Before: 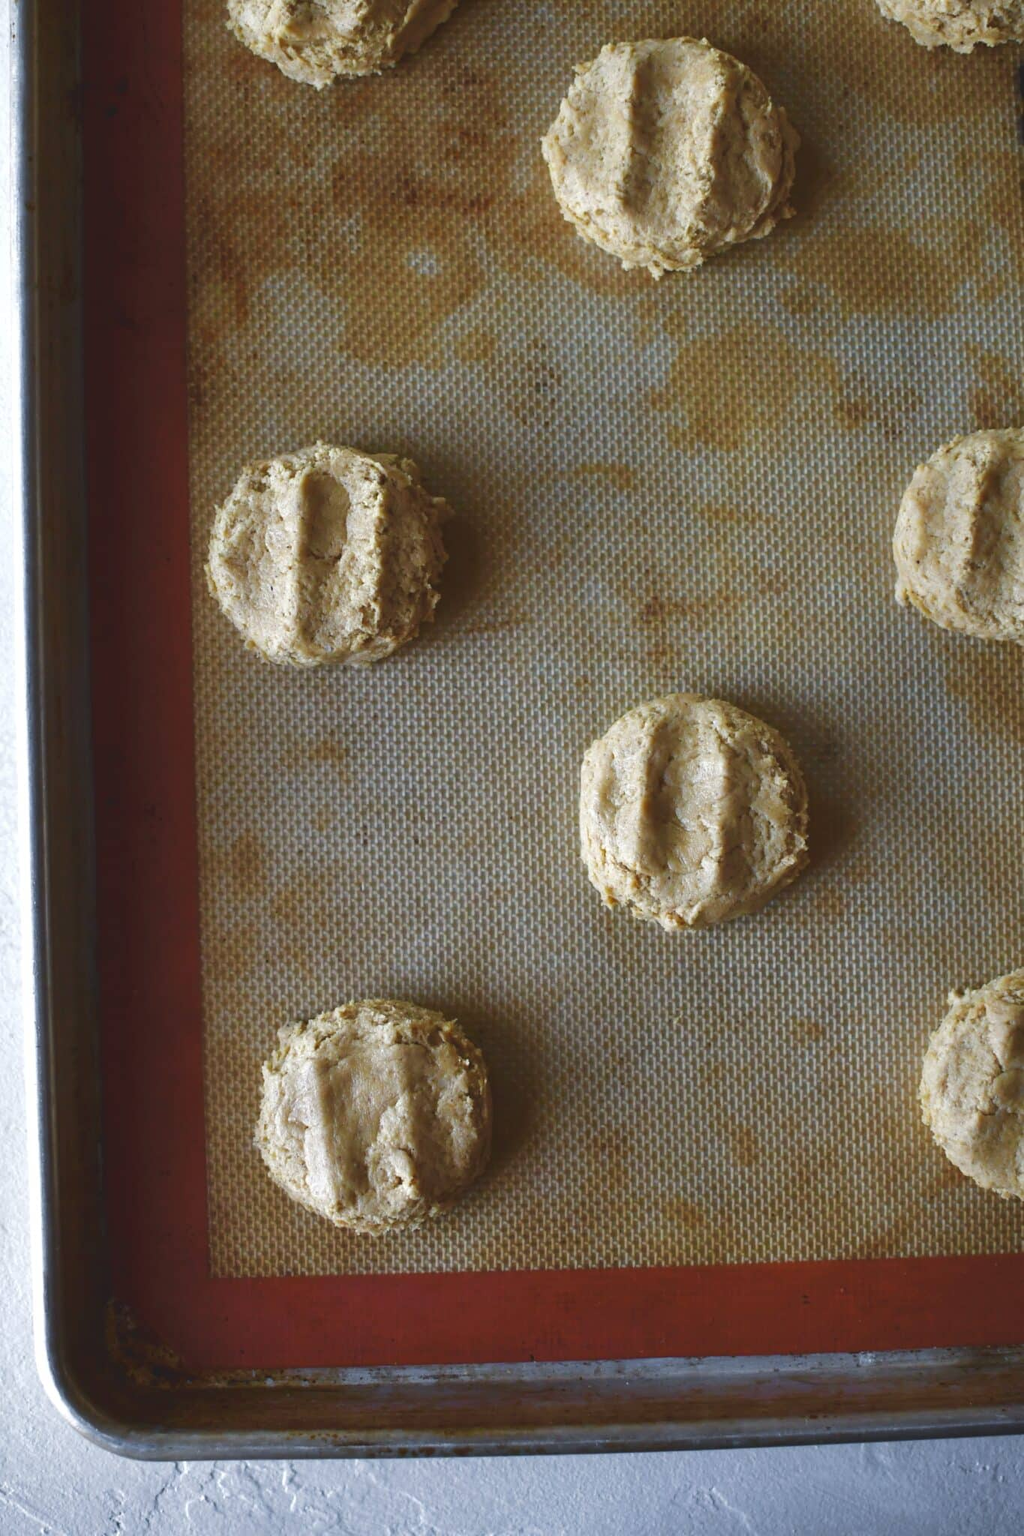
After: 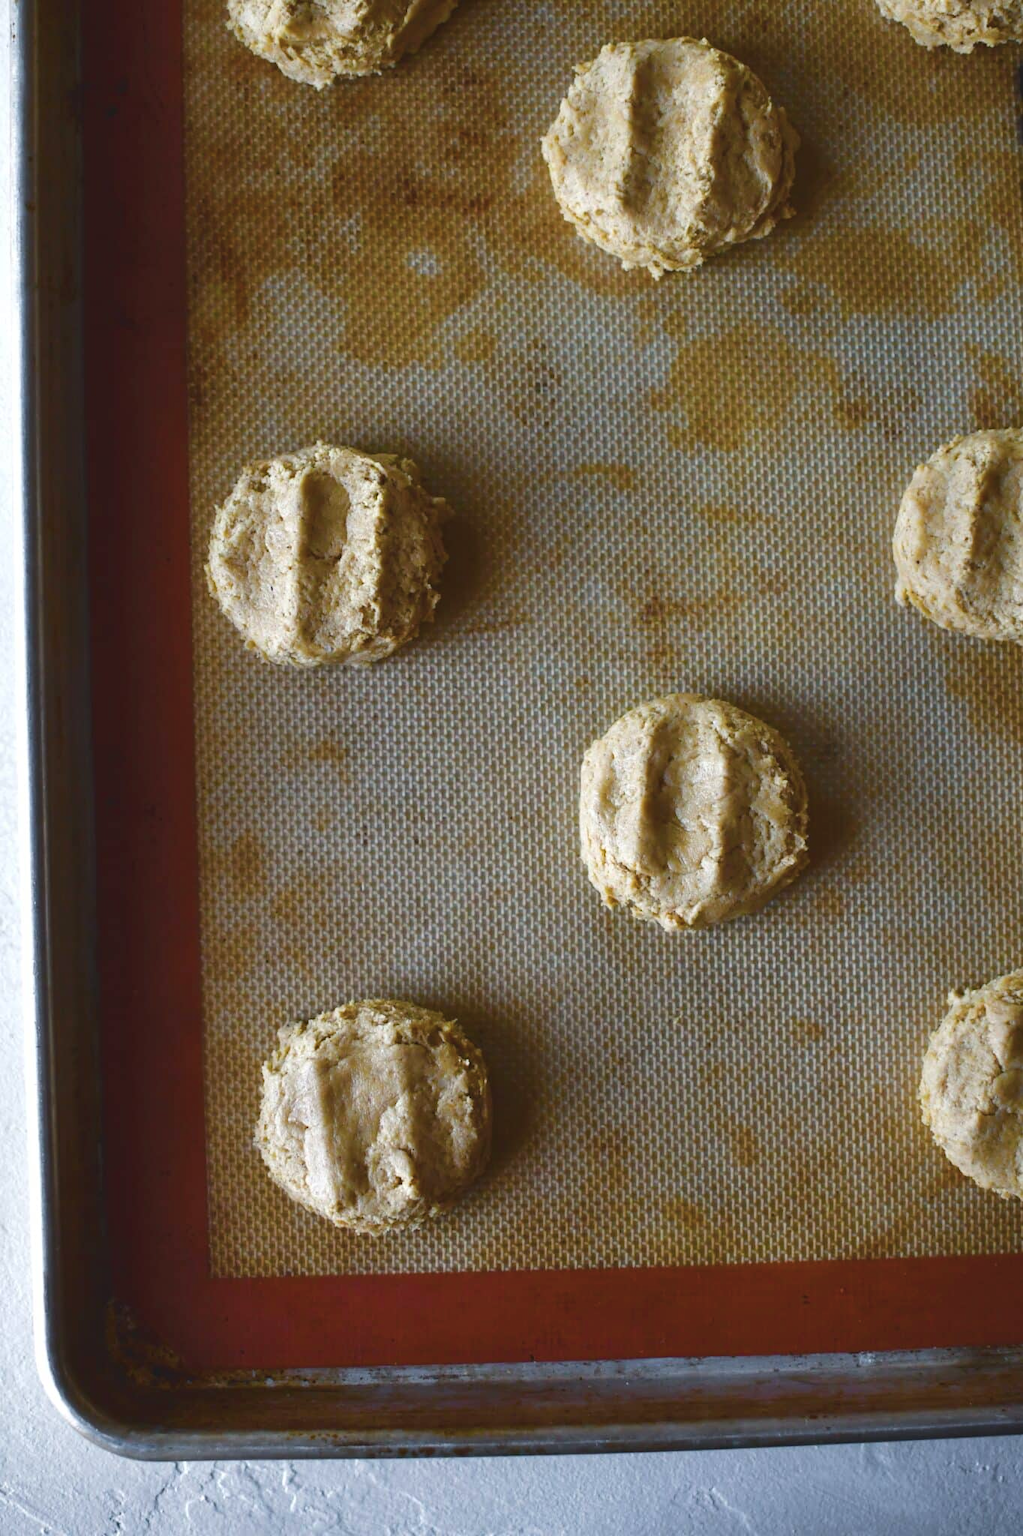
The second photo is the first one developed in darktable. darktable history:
contrast brightness saturation: contrast 0.1, saturation -0.36
color balance rgb: linear chroma grading › global chroma 15%, perceptual saturation grading › global saturation 30%
